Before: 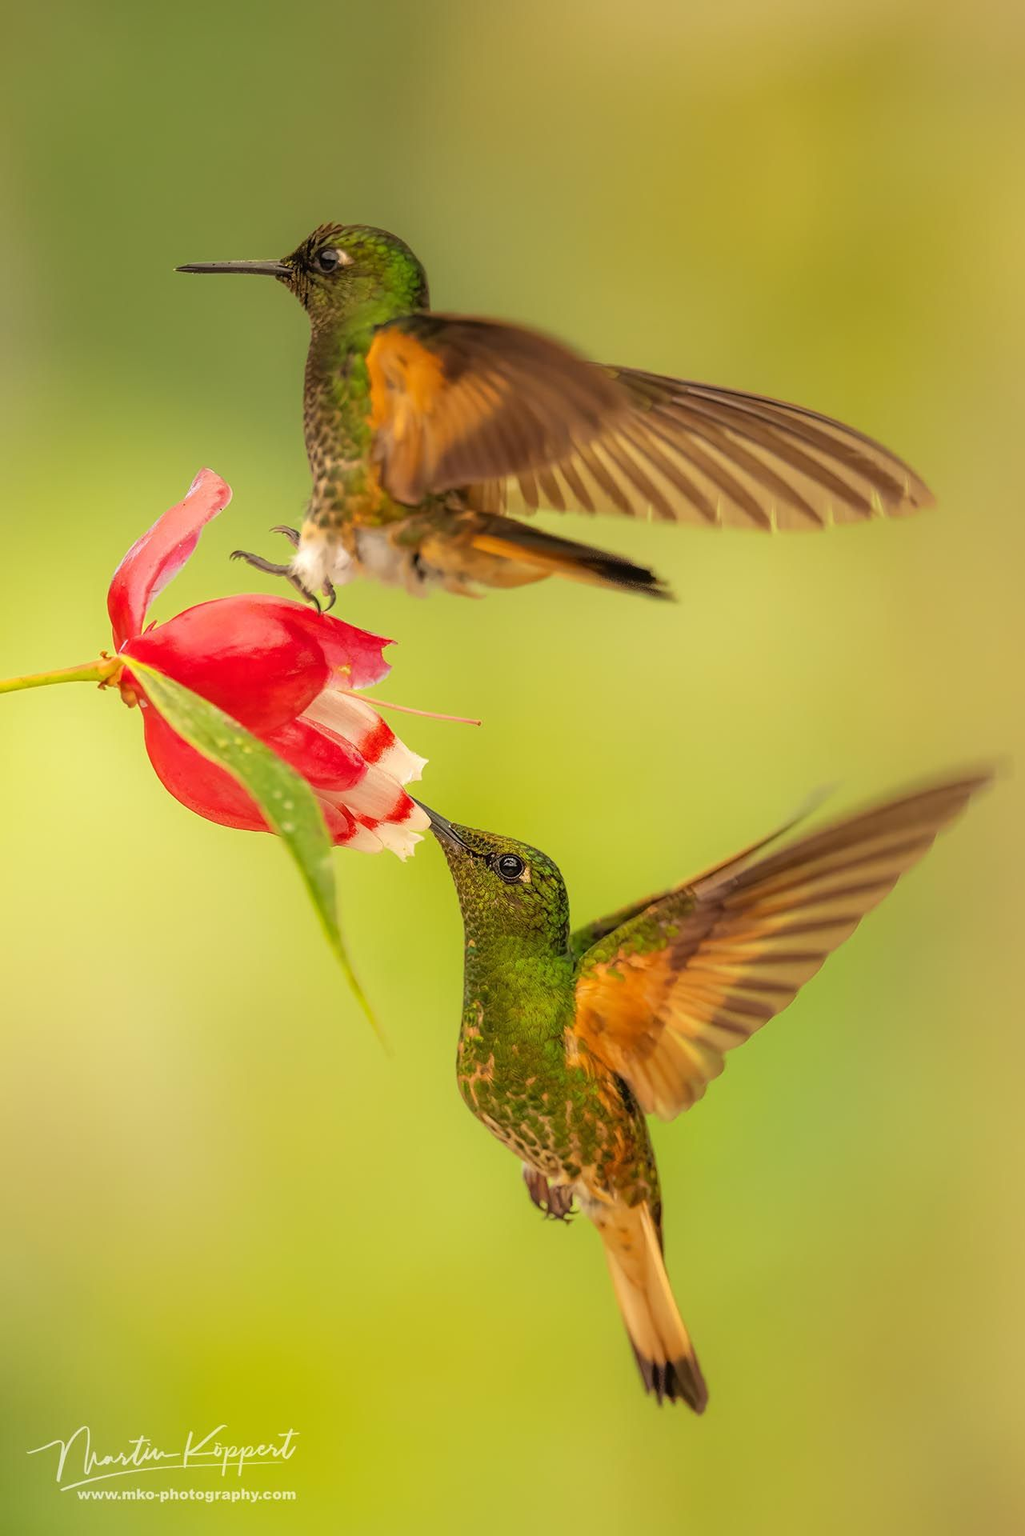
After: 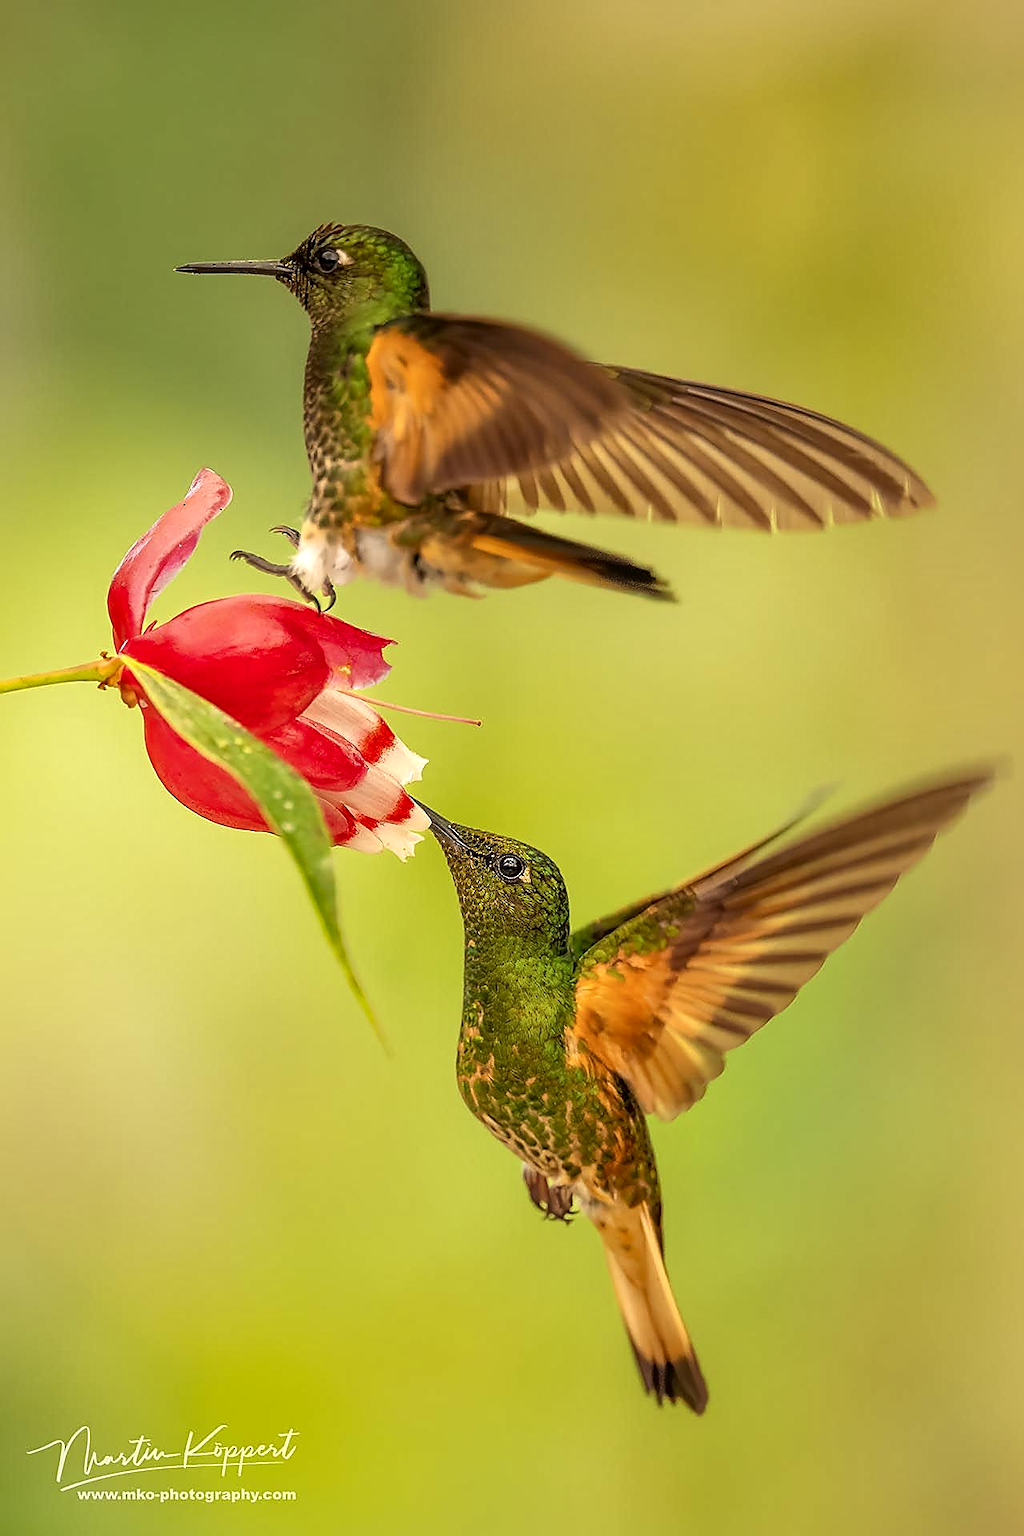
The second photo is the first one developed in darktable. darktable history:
local contrast: mode bilateral grid, contrast 20, coarseness 50, detail 159%, midtone range 0.2
sharpen: radius 1.4, amount 1.25, threshold 0.7
